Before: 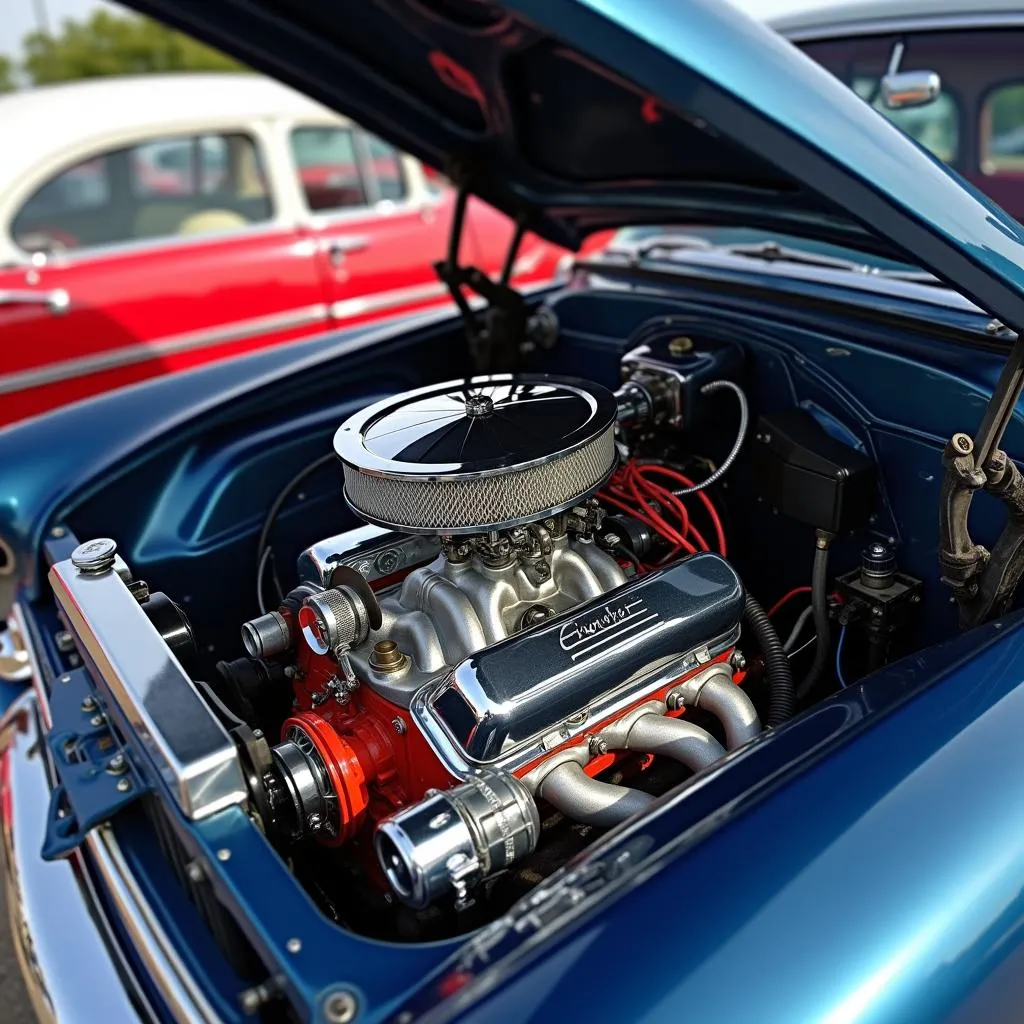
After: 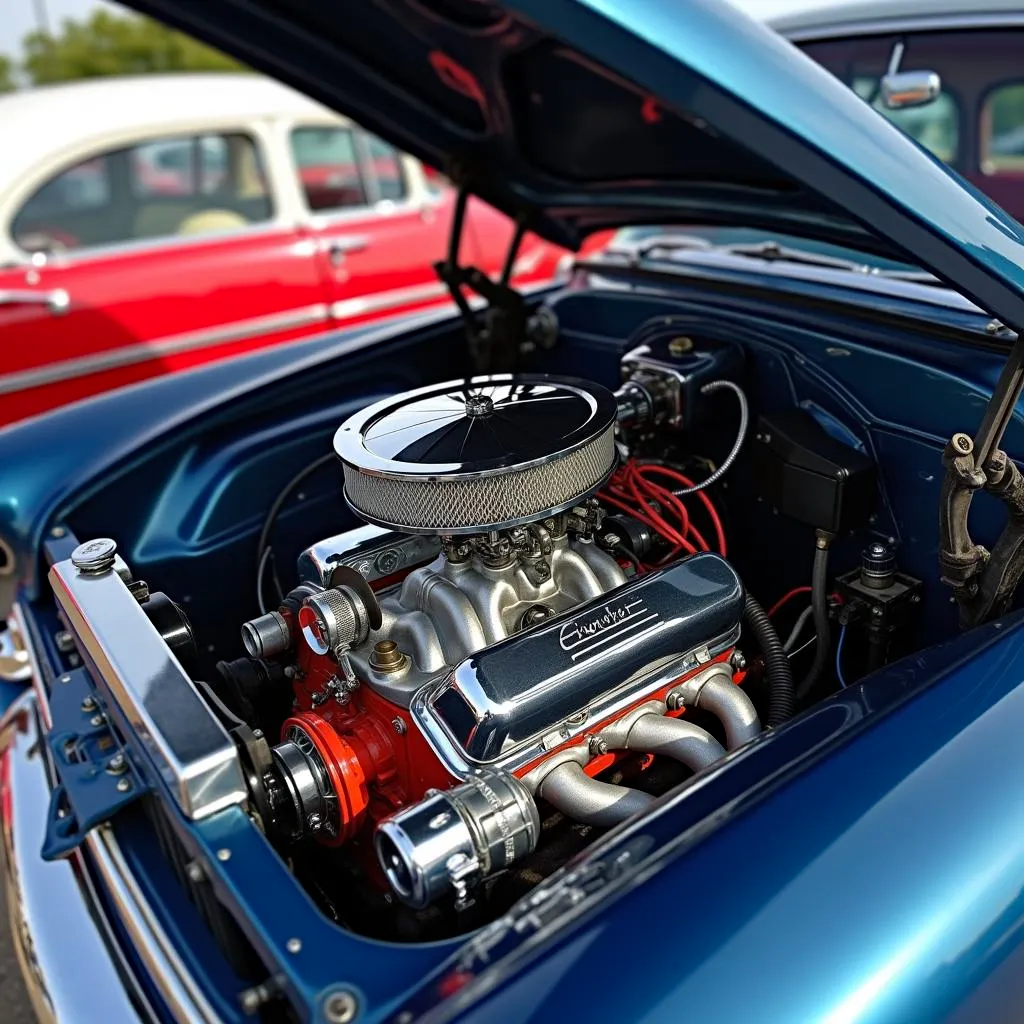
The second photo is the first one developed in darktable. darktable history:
haze removal: strength 0.093, compatibility mode true, adaptive false
